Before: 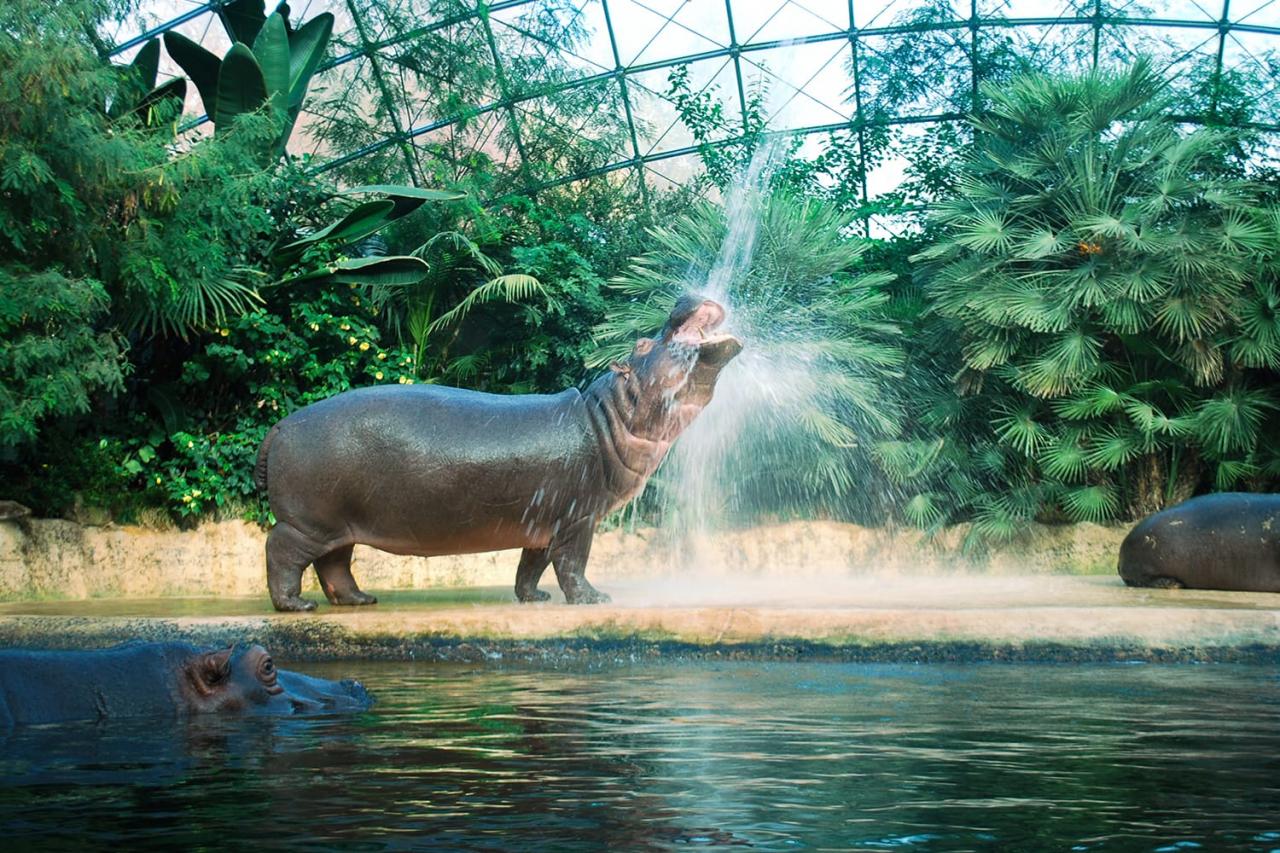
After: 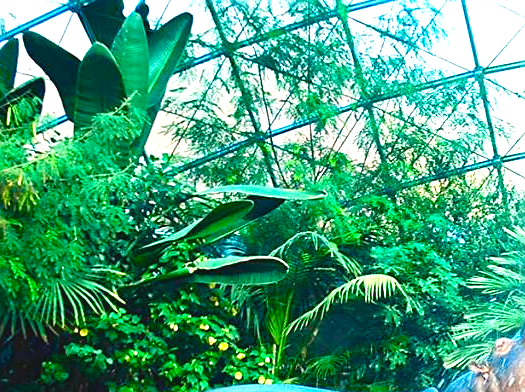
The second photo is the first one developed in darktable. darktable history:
color zones: curves: ch0 [(0.068, 0.464) (0.25, 0.5) (0.48, 0.508) (0.75, 0.536) (0.886, 0.476) (0.967, 0.456)]; ch1 [(0.066, 0.456) (0.25, 0.5) (0.616, 0.508) (0.746, 0.56) (0.934, 0.444)]
crop and rotate: left 11.083%, top 0.068%, right 47.858%, bottom 53.866%
contrast brightness saturation: contrast -0.116
exposure: black level correction 0, exposure 1.2 EV, compensate highlight preservation false
sharpen: on, module defaults
color balance rgb: shadows lift › luminance -21.964%, shadows lift › chroma 6.539%, shadows lift › hue 271.91°, power › hue 211.16°, linear chroma grading › global chroma 23.137%, perceptual saturation grading › global saturation 20%, perceptual saturation grading › highlights -25.004%, perceptual saturation grading › shadows 49.934%, global vibrance 20%
